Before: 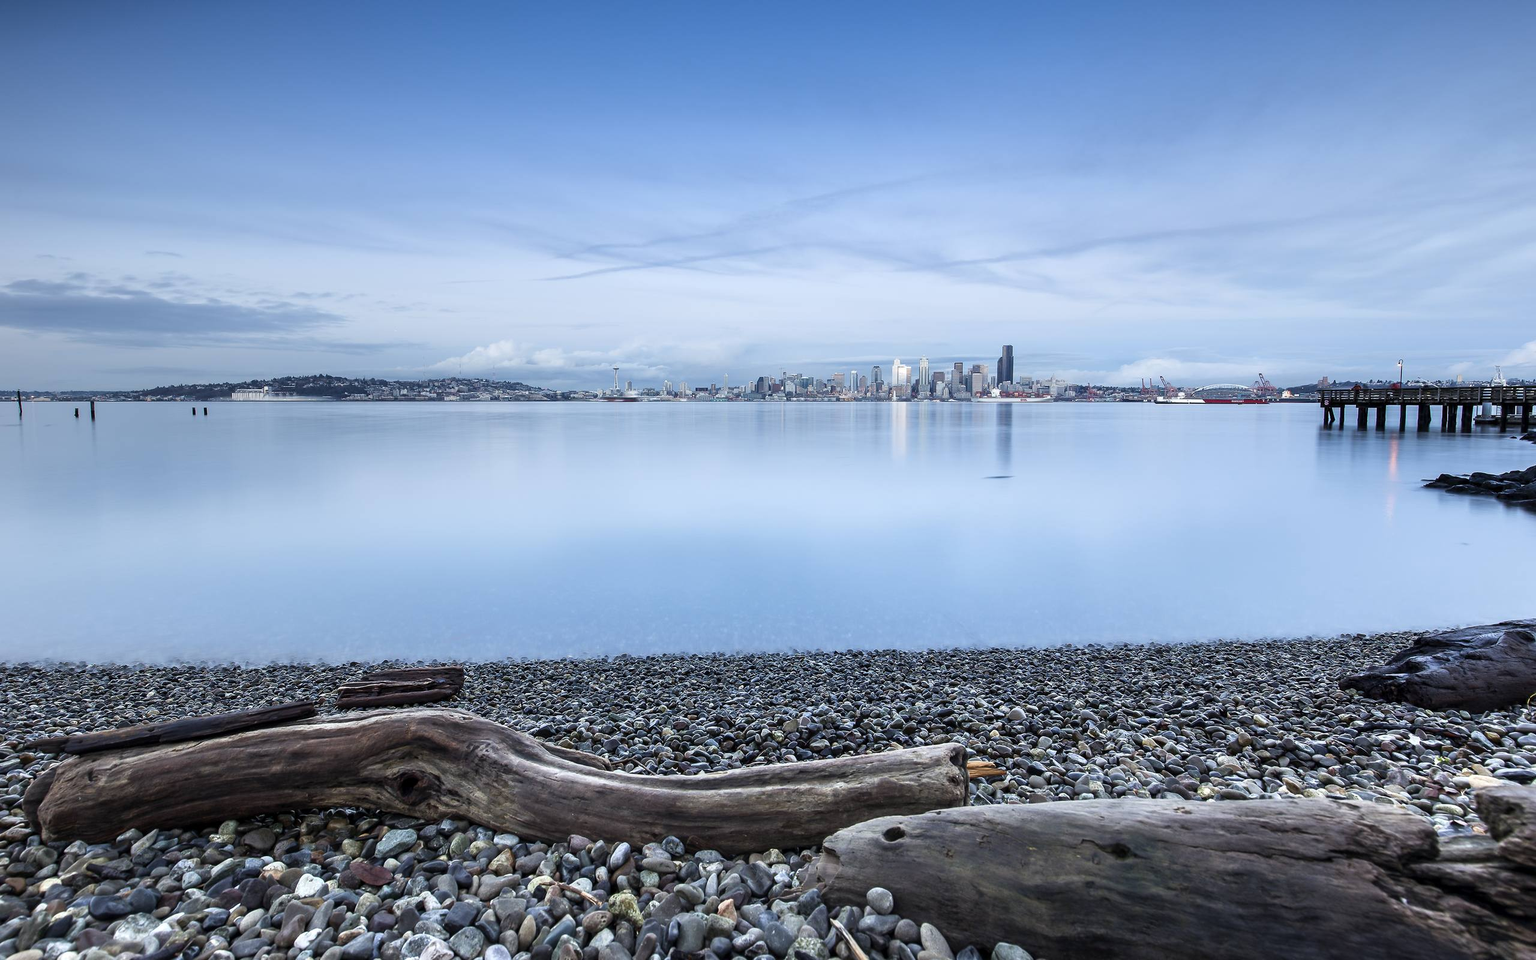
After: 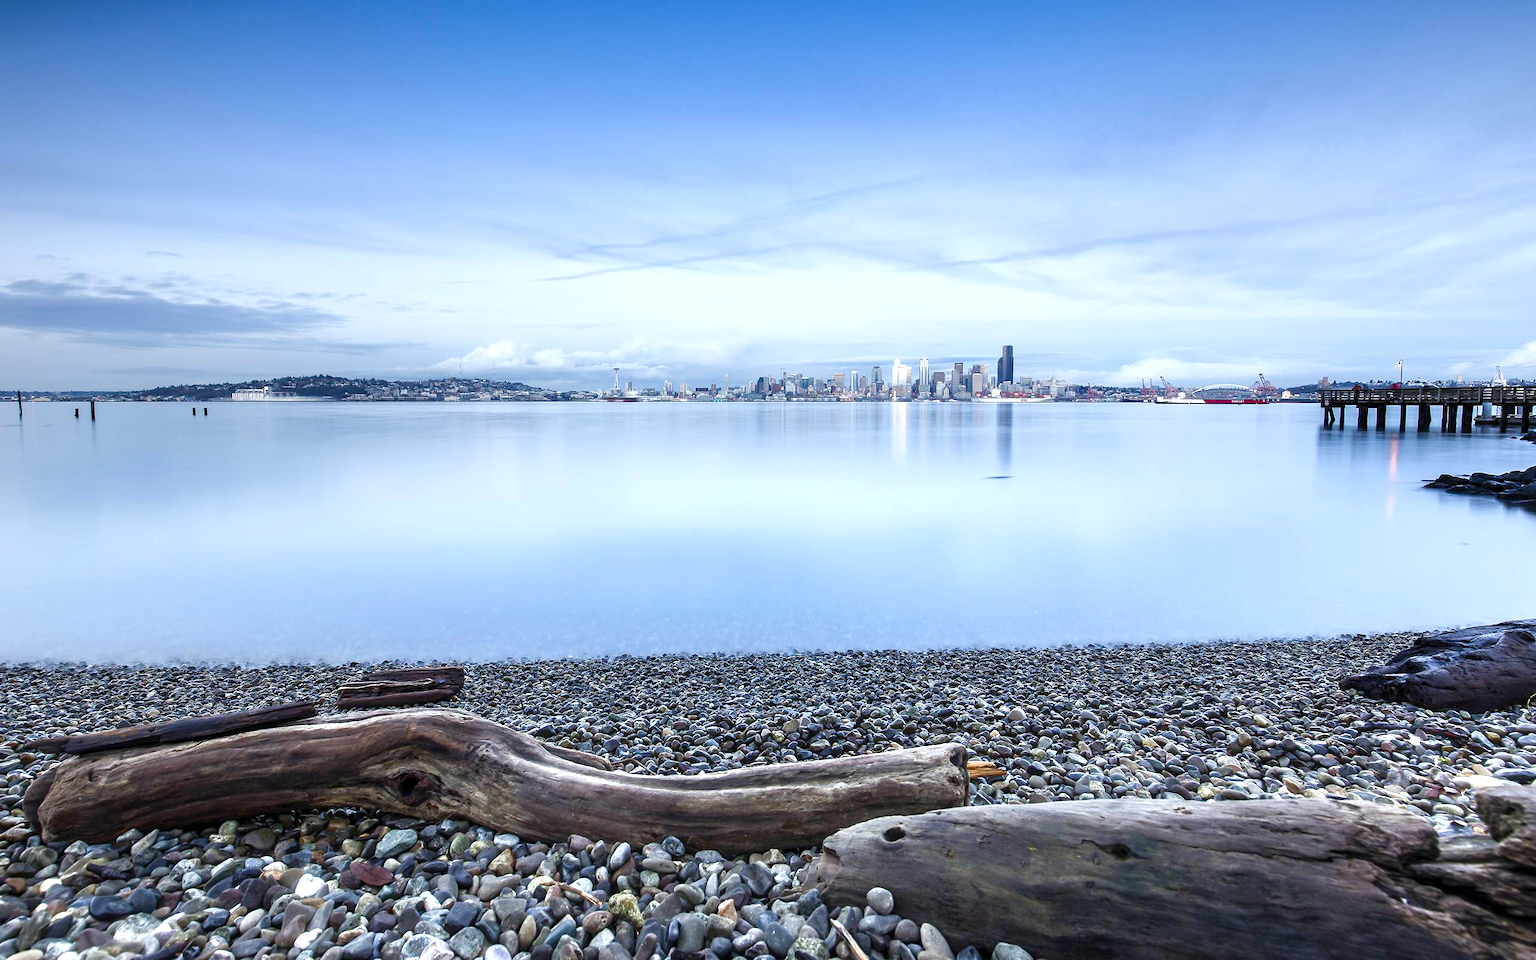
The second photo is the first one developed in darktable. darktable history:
bloom: size 3%, threshold 100%, strength 0%
color balance rgb: perceptual saturation grading › global saturation 25%, perceptual saturation grading › highlights -50%, perceptual saturation grading › shadows 30%, perceptual brilliance grading › global brilliance 12%, global vibrance 20%
